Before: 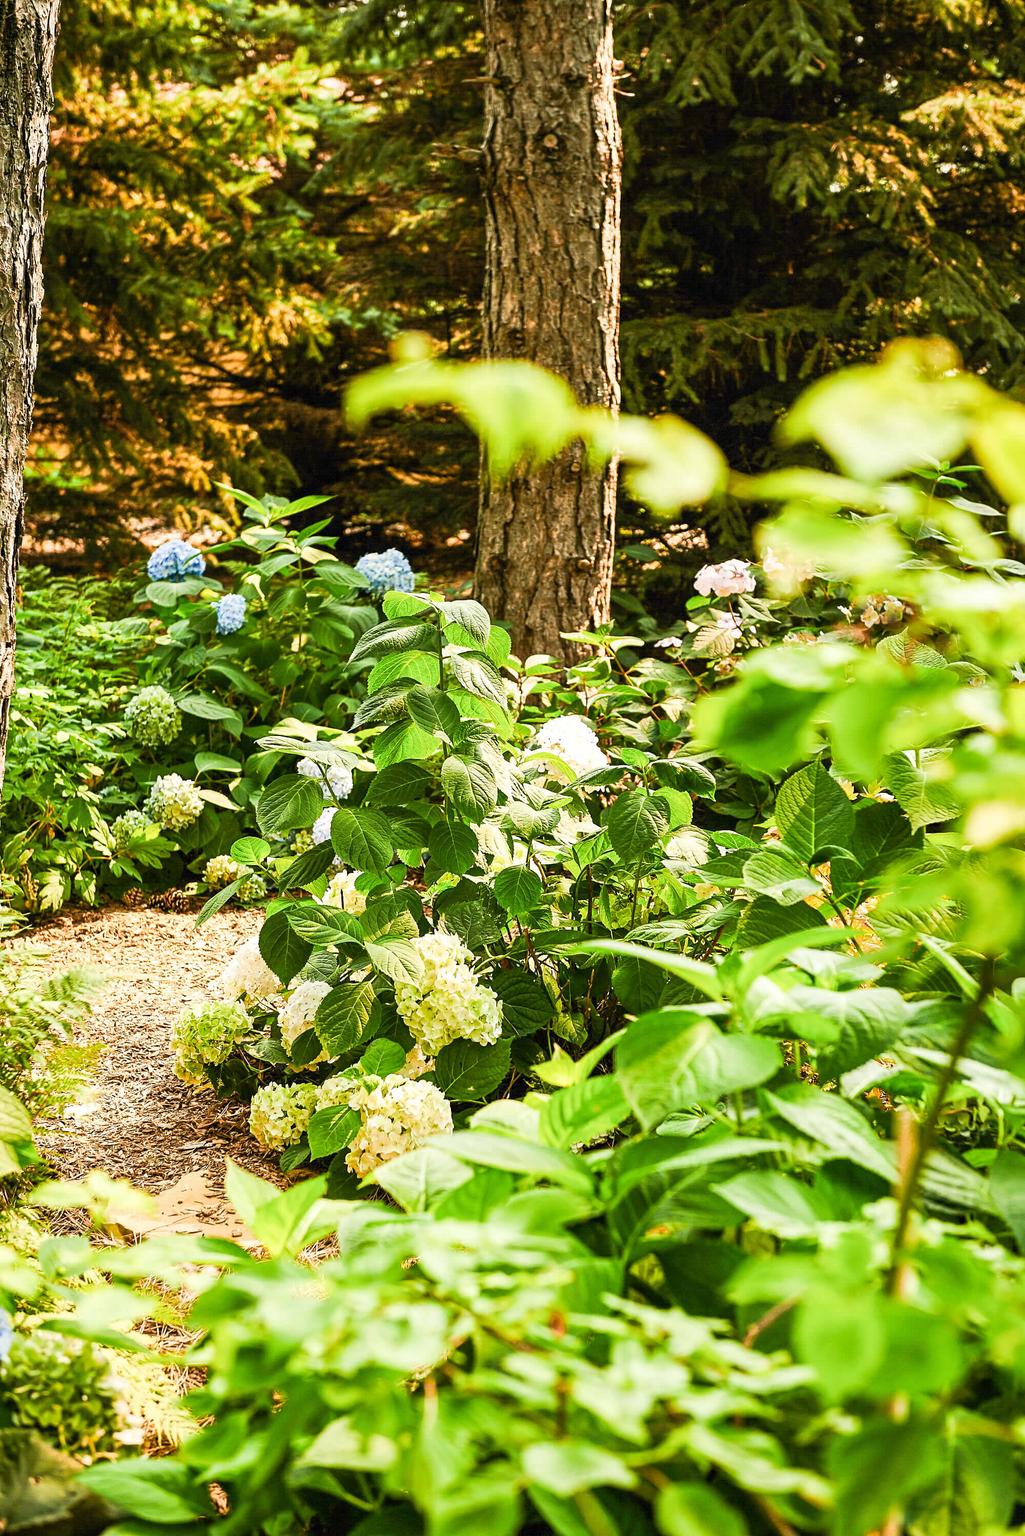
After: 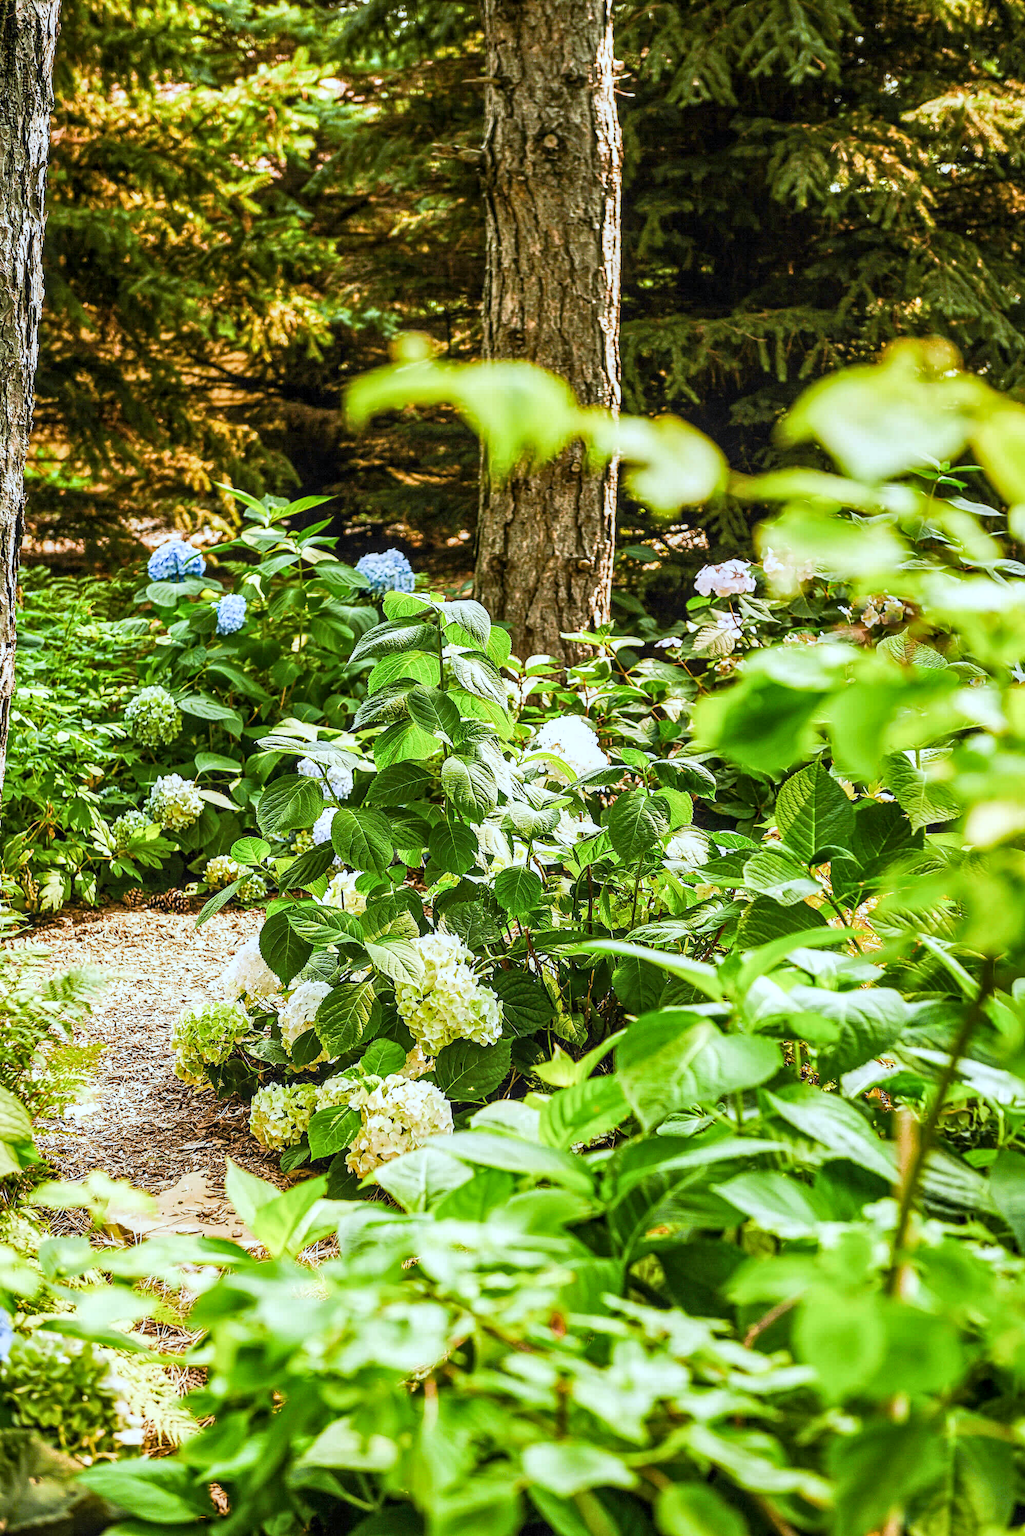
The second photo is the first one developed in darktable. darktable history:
white balance: red 0.926, green 1.003, blue 1.133
local contrast: on, module defaults
